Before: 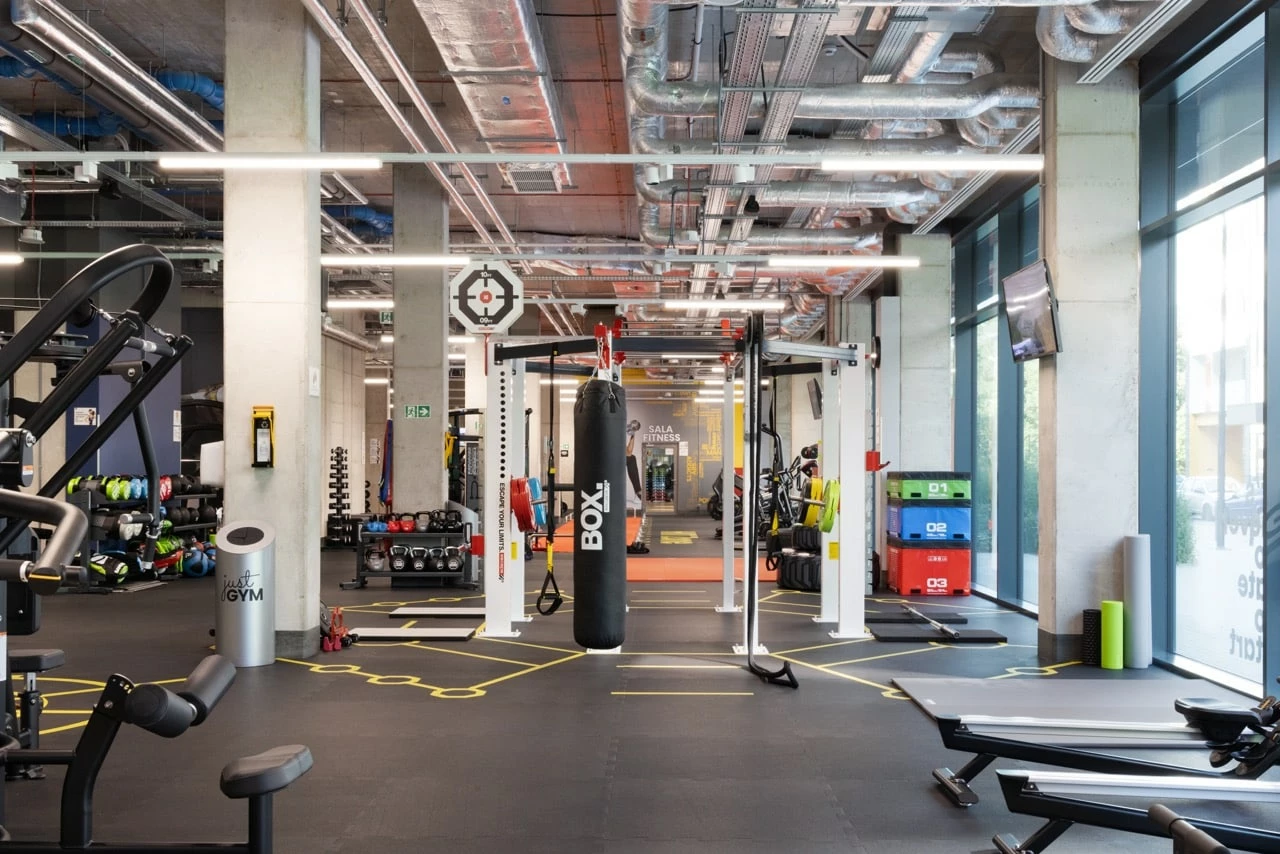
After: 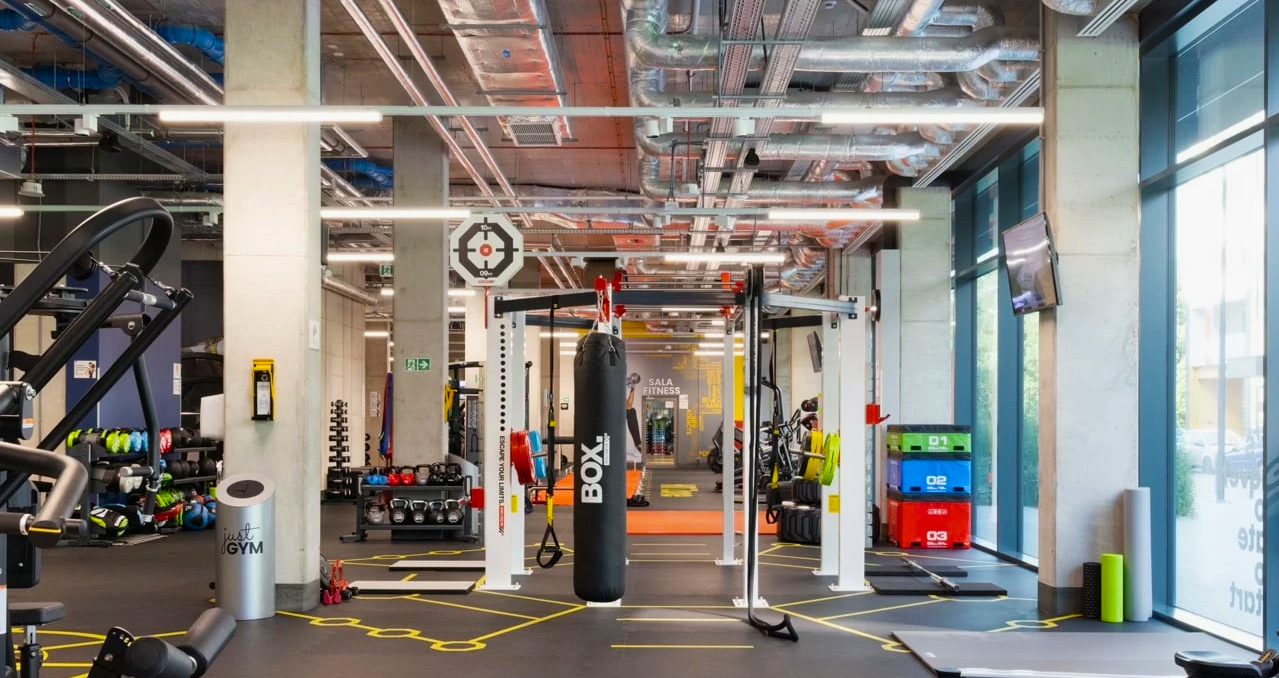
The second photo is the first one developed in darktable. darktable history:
color balance rgb: perceptual saturation grading › global saturation 30.985%, perceptual brilliance grading › global brilliance -1.017%, perceptual brilliance grading › highlights -1.049%, perceptual brilliance grading › mid-tones -1.832%, perceptual brilliance grading › shadows -1.113%, global vibrance 20%
crop and rotate: top 5.652%, bottom 14.93%
shadows and highlights: radius 263.62, soften with gaussian
